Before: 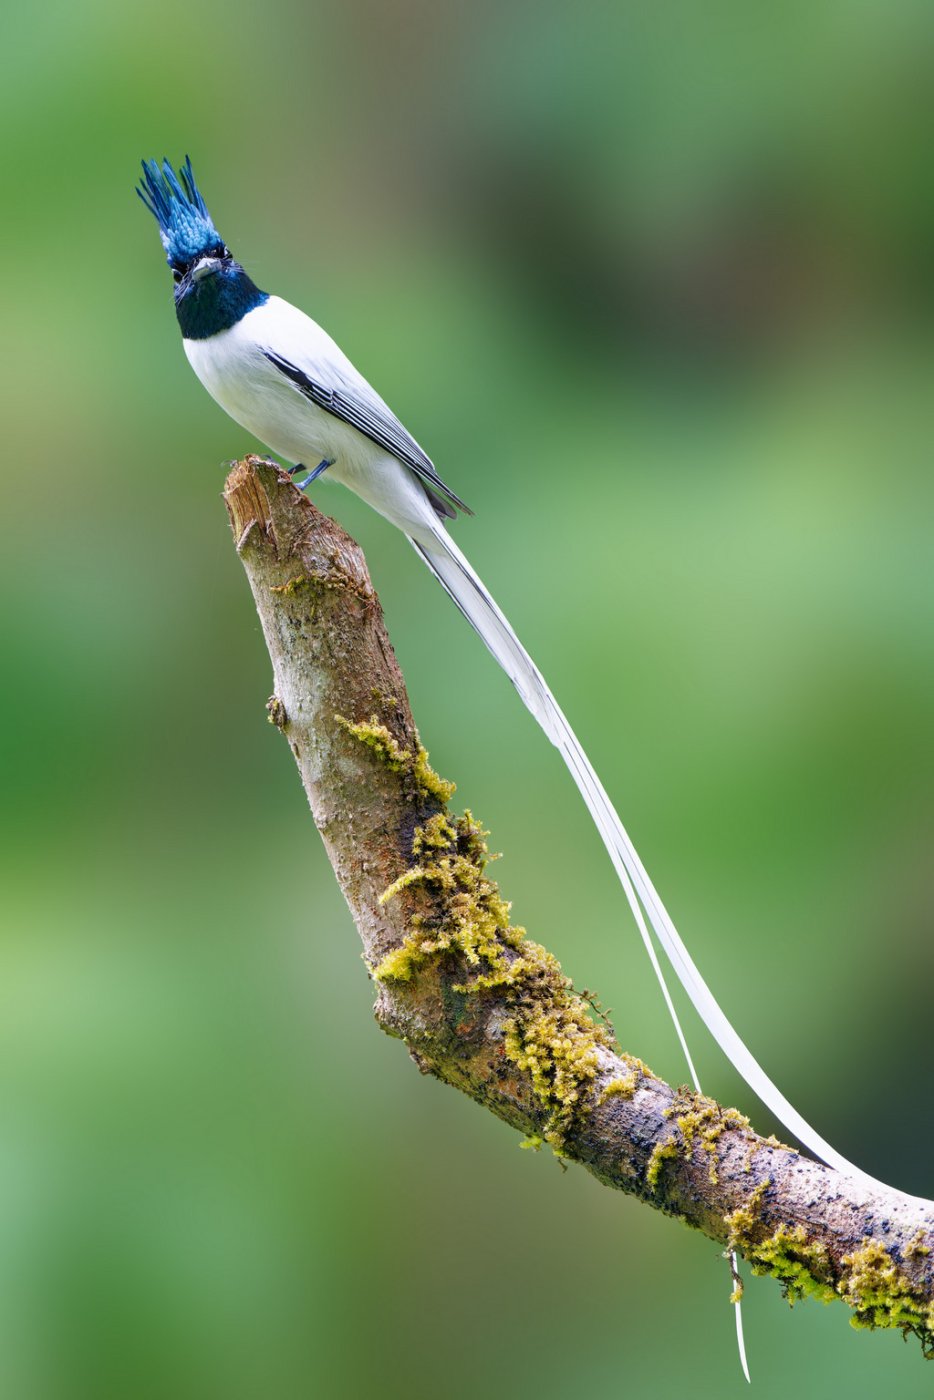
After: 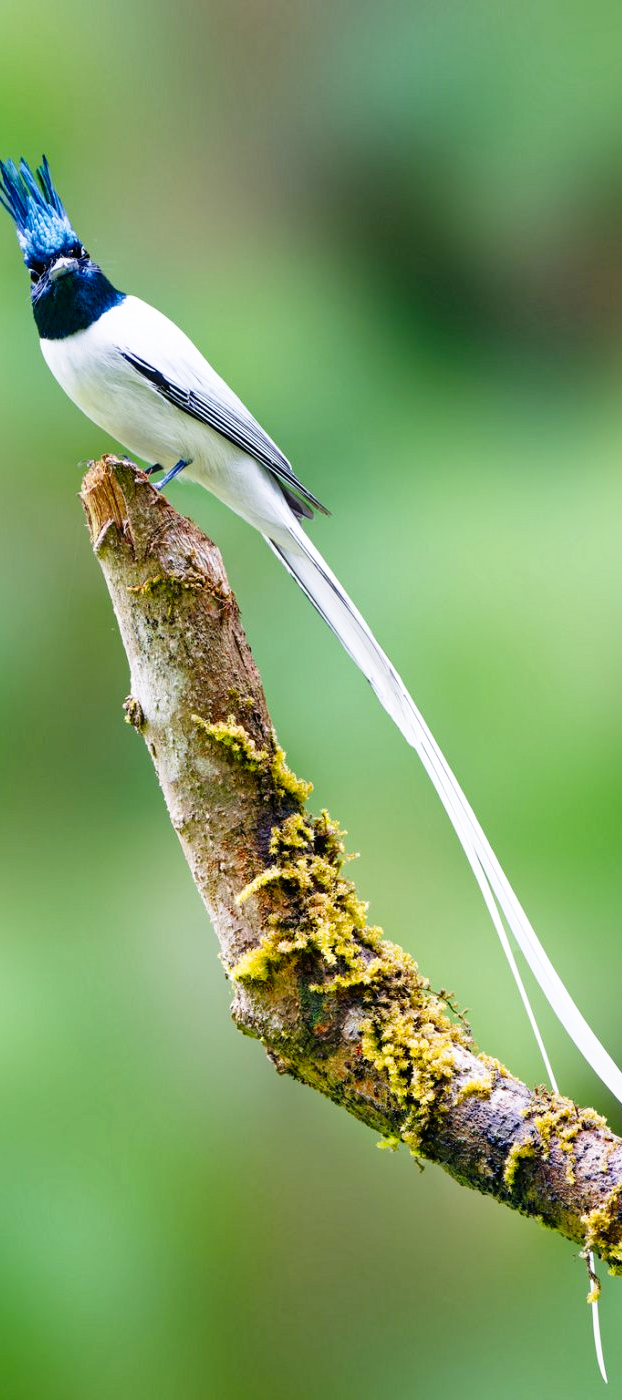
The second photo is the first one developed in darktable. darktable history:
tone curve: curves: ch0 [(0, 0.011) (0.053, 0.026) (0.174, 0.115) (0.398, 0.444) (0.673, 0.775) (0.829, 0.906) (0.991, 0.981)]; ch1 [(0, 0) (0.264, 0.22) (0.407, 0.373) (0.463, 0.457) (0.492, 0.501) (0.512, 0.513) (0.54, 0.543) (0.585, 0.617) (0.659, 0.686) (0.78, 0.8) (1, 1)]; ch2 [(0, 0) (0.438, 0.449) (0.473, 0.469) (0.503, 0.5) (0.523, 0.534) (0.562, 0.591) (0.612, 0.627) (0.701, 0.707) (1, 1)], preserve colors none
crop and rotate: left 15.43%, right 17.897%
local contrast: mode bilateral grid, contrast 19, coarseness 51, detail 119%, midtone range 0.2
